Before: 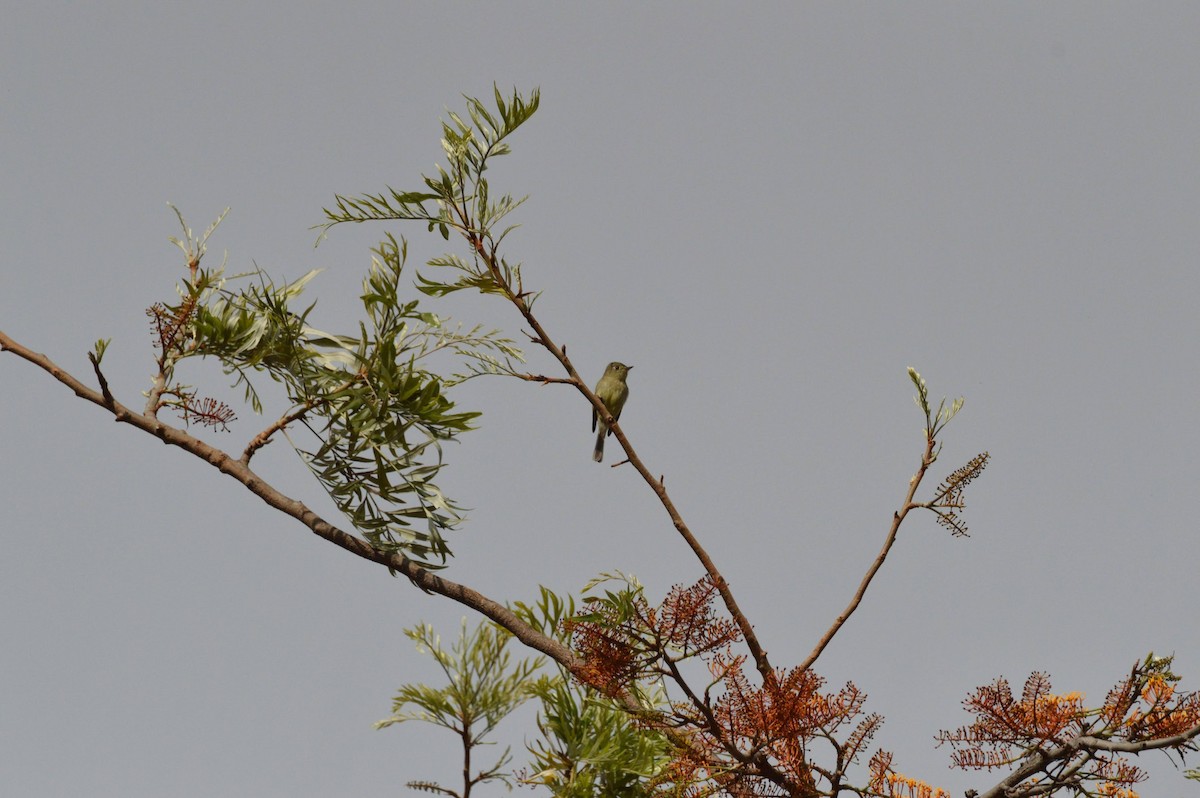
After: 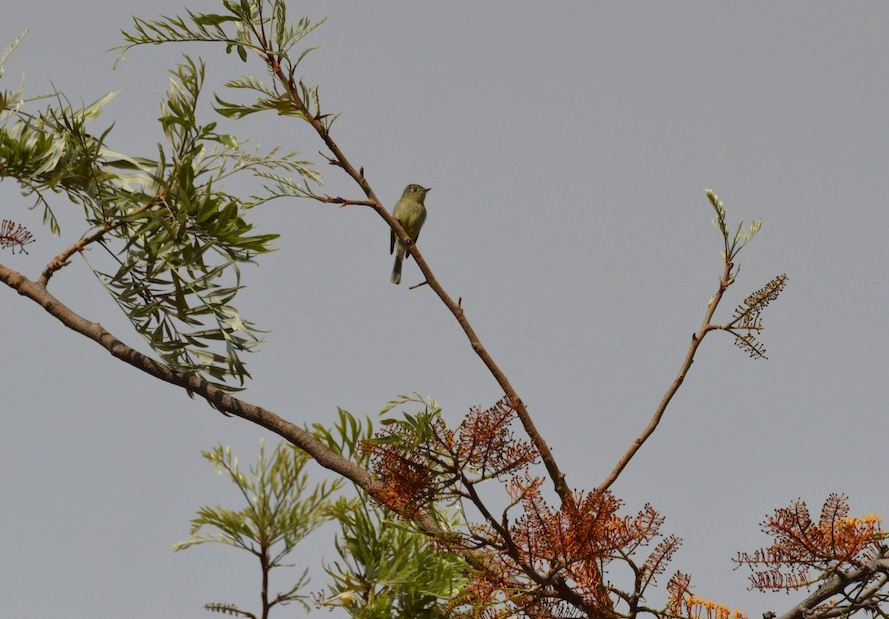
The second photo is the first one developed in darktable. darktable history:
crop: left 16.859%, top 22.38%, right 9.003%
